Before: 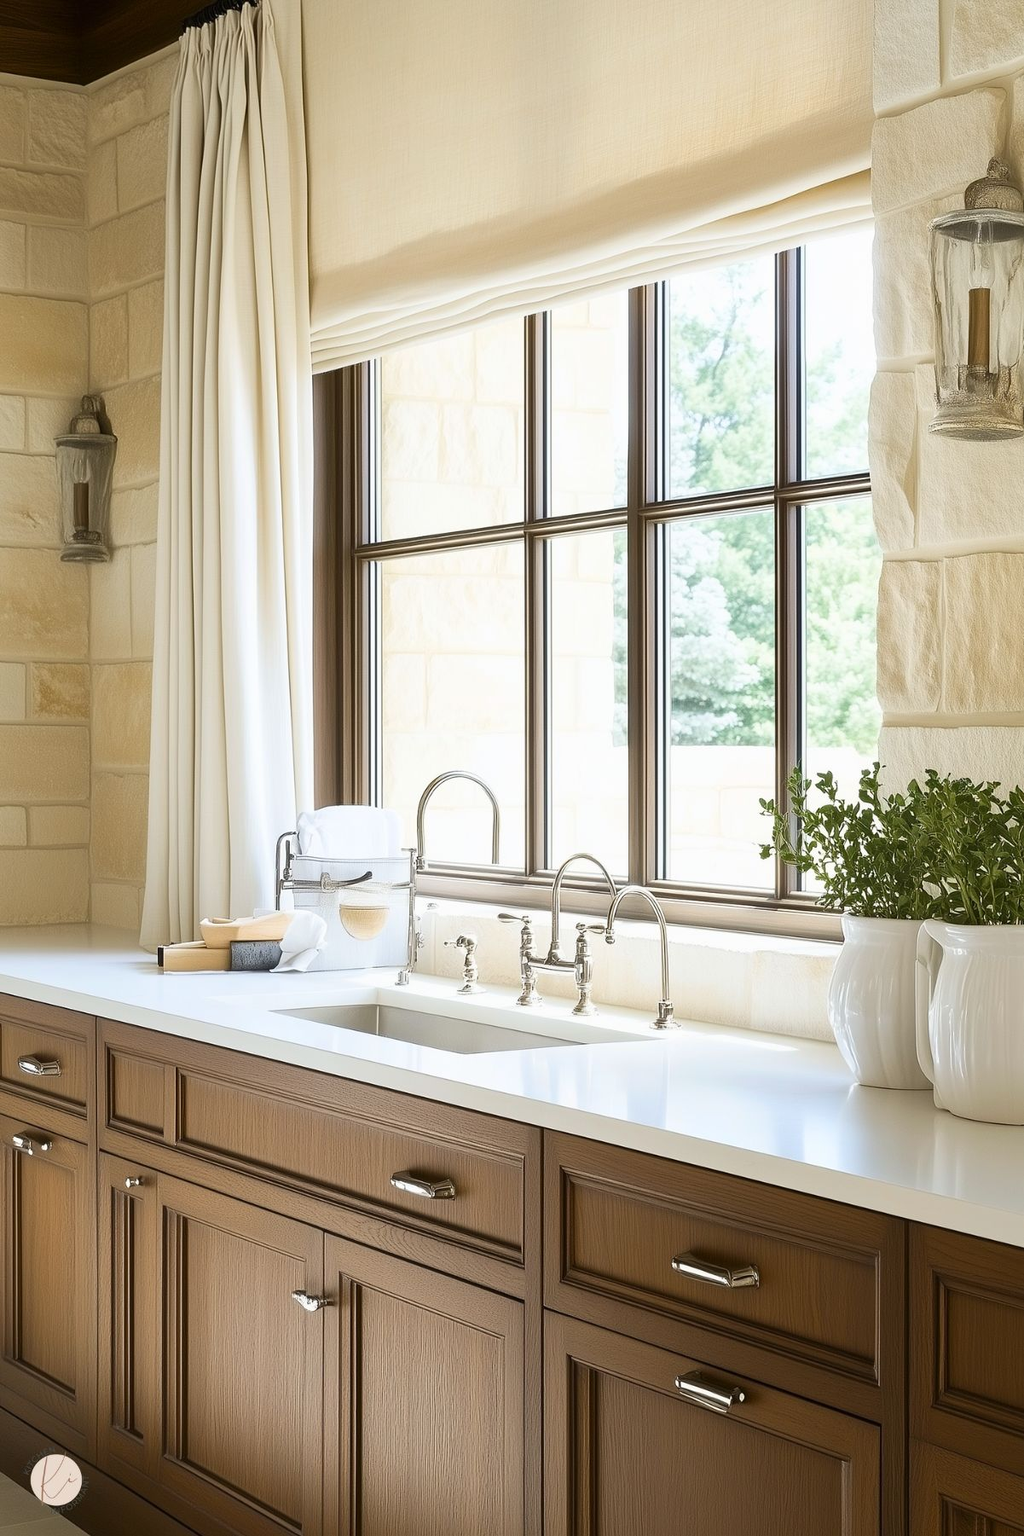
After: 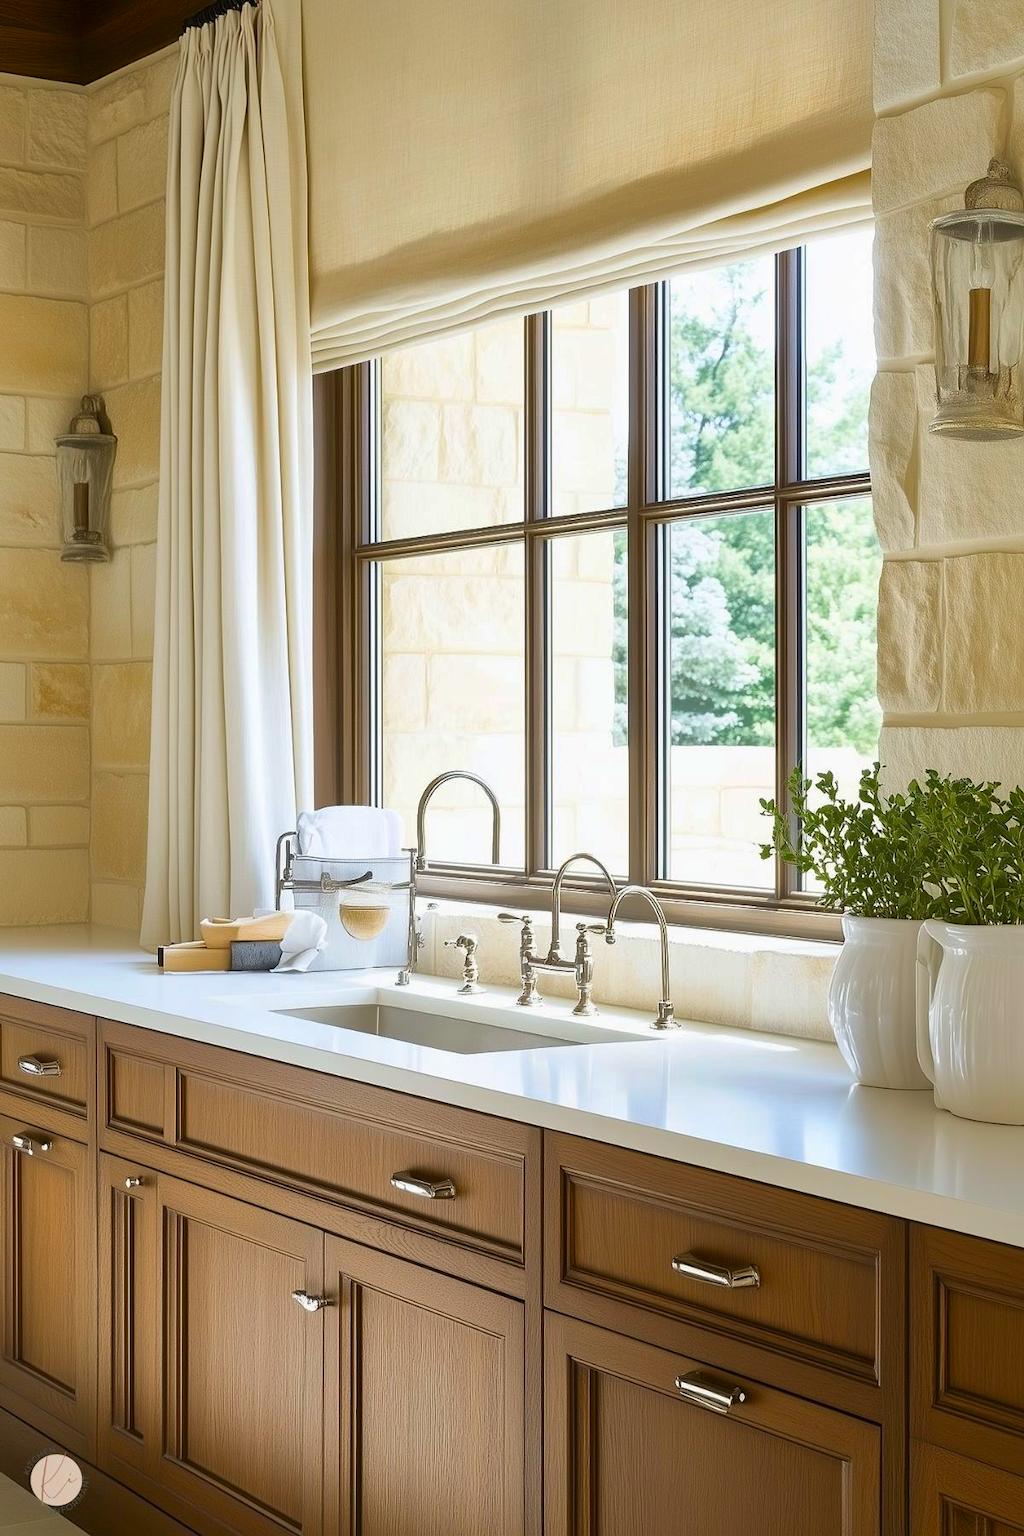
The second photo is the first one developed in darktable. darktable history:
shadows and highlights: shadows 39.36, highlights -60.03
contrast brightness saturation: contrast 0.091, saturation 0.283
